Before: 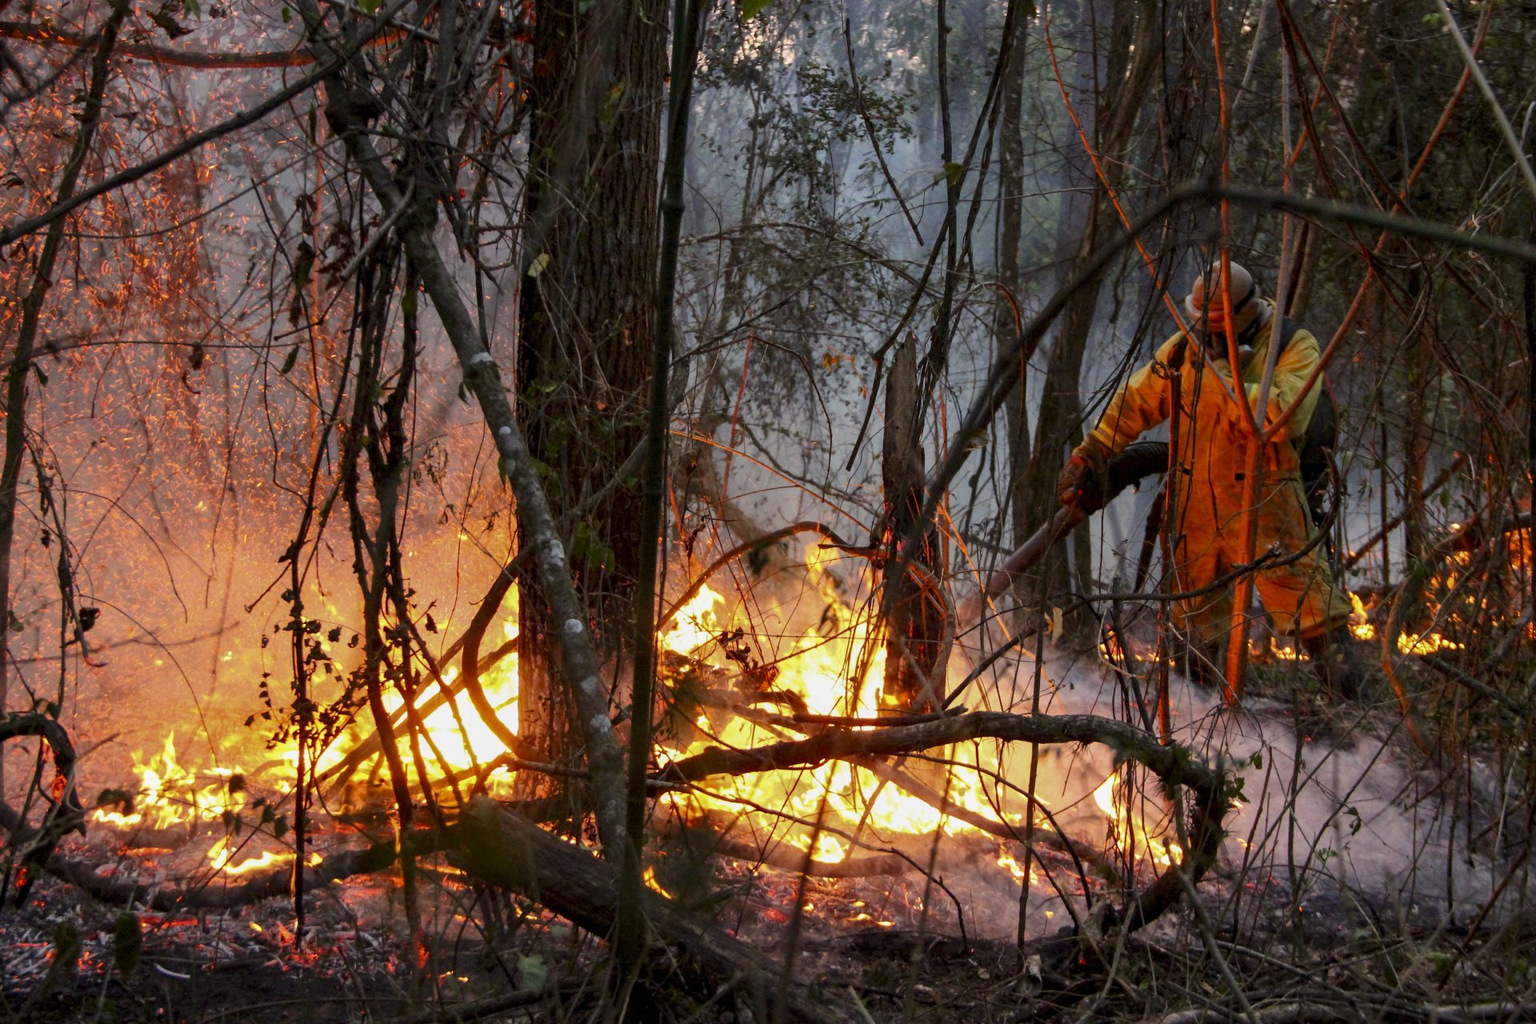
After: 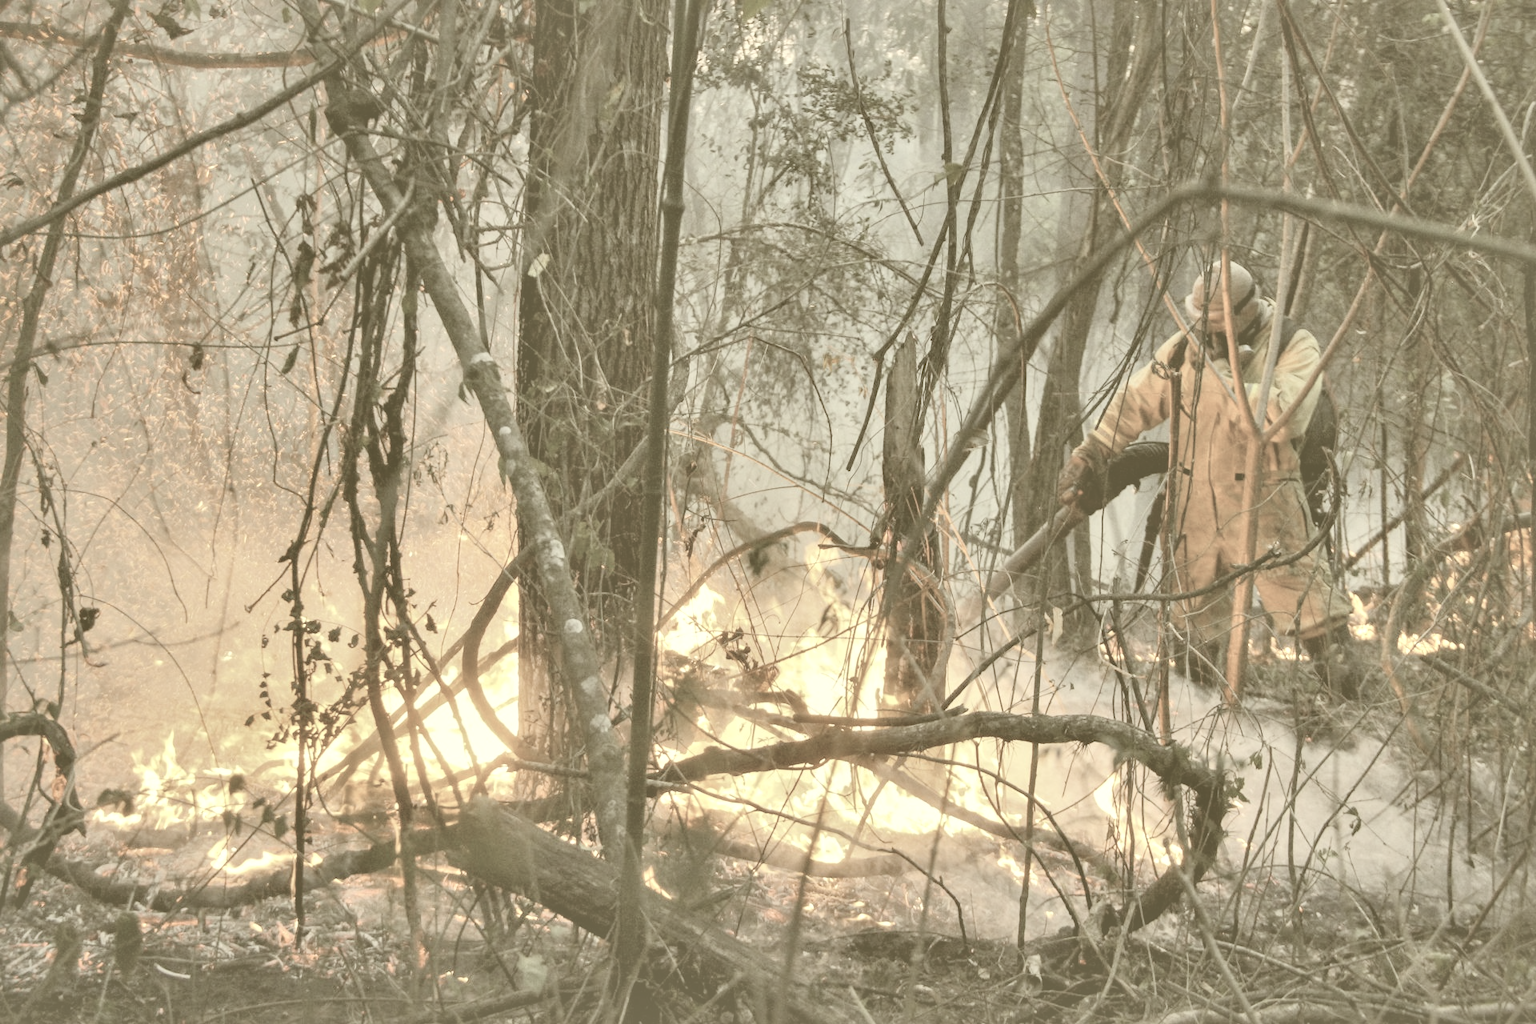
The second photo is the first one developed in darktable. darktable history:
color correction: highlights a* -1.59, highlights b* 10.64, shadows a* 0.857, shadows b* 19.5
local contrast: mode bilateral grid, contrast 70, coarseness 74, detail 180%, midtone range 0.2
contrast brightness saturation: contrast -0.316, brightness 0.733, saturation -0.764
